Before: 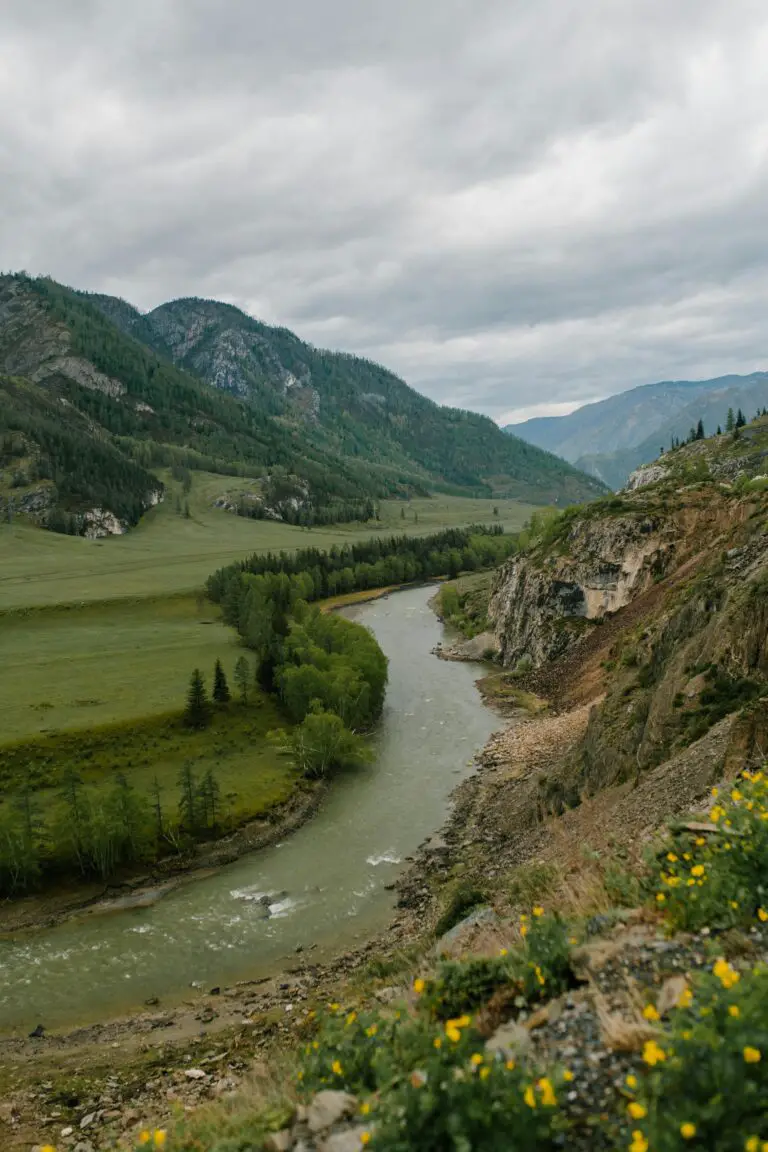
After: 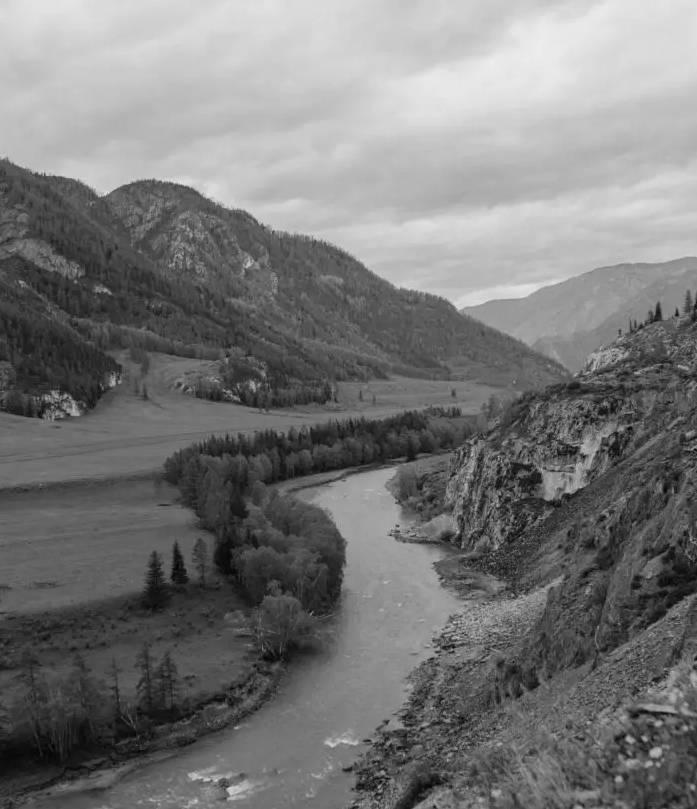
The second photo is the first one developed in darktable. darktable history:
crop: left 5.596%, top 10.314%, right 3.534%, bottom 19.395%
color calibration: output gray [0.267, 0.423, 0.261, 0], illuminant same as pipeline (D50), adaptation none (bypass)
velvia: on, module defaults
contrast brightness saturation: contrast 0.05, brightness 0.06, saturation 0.01
